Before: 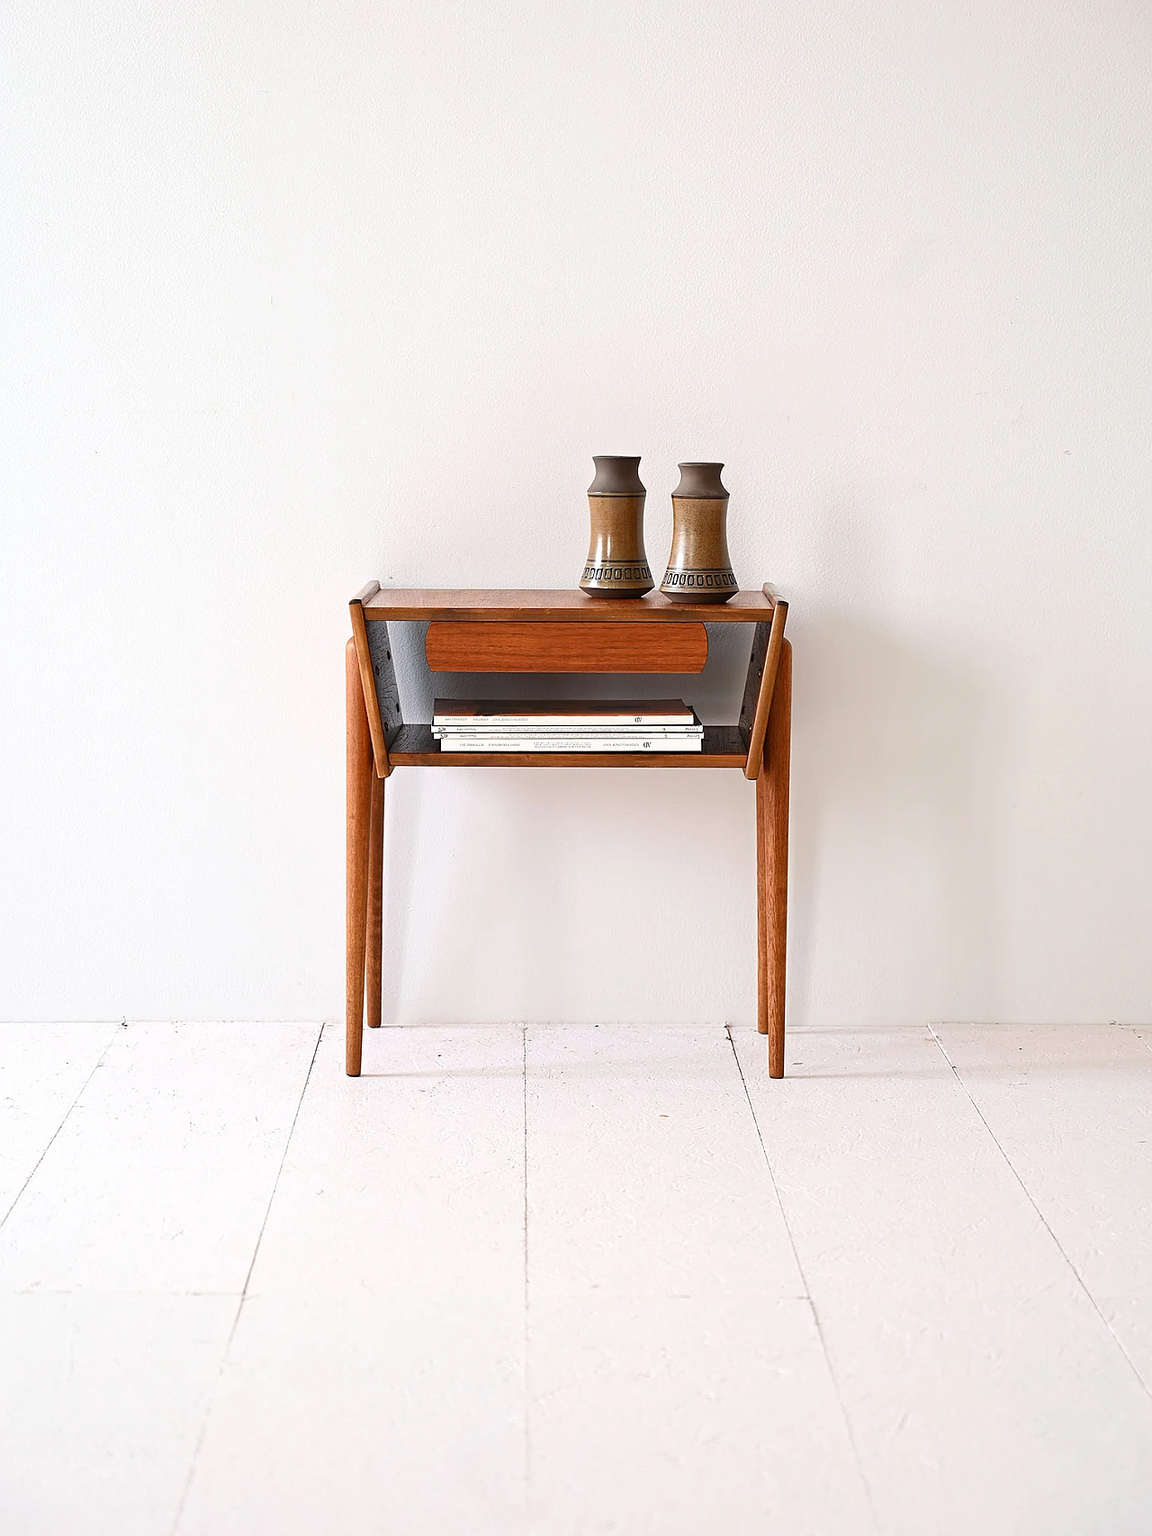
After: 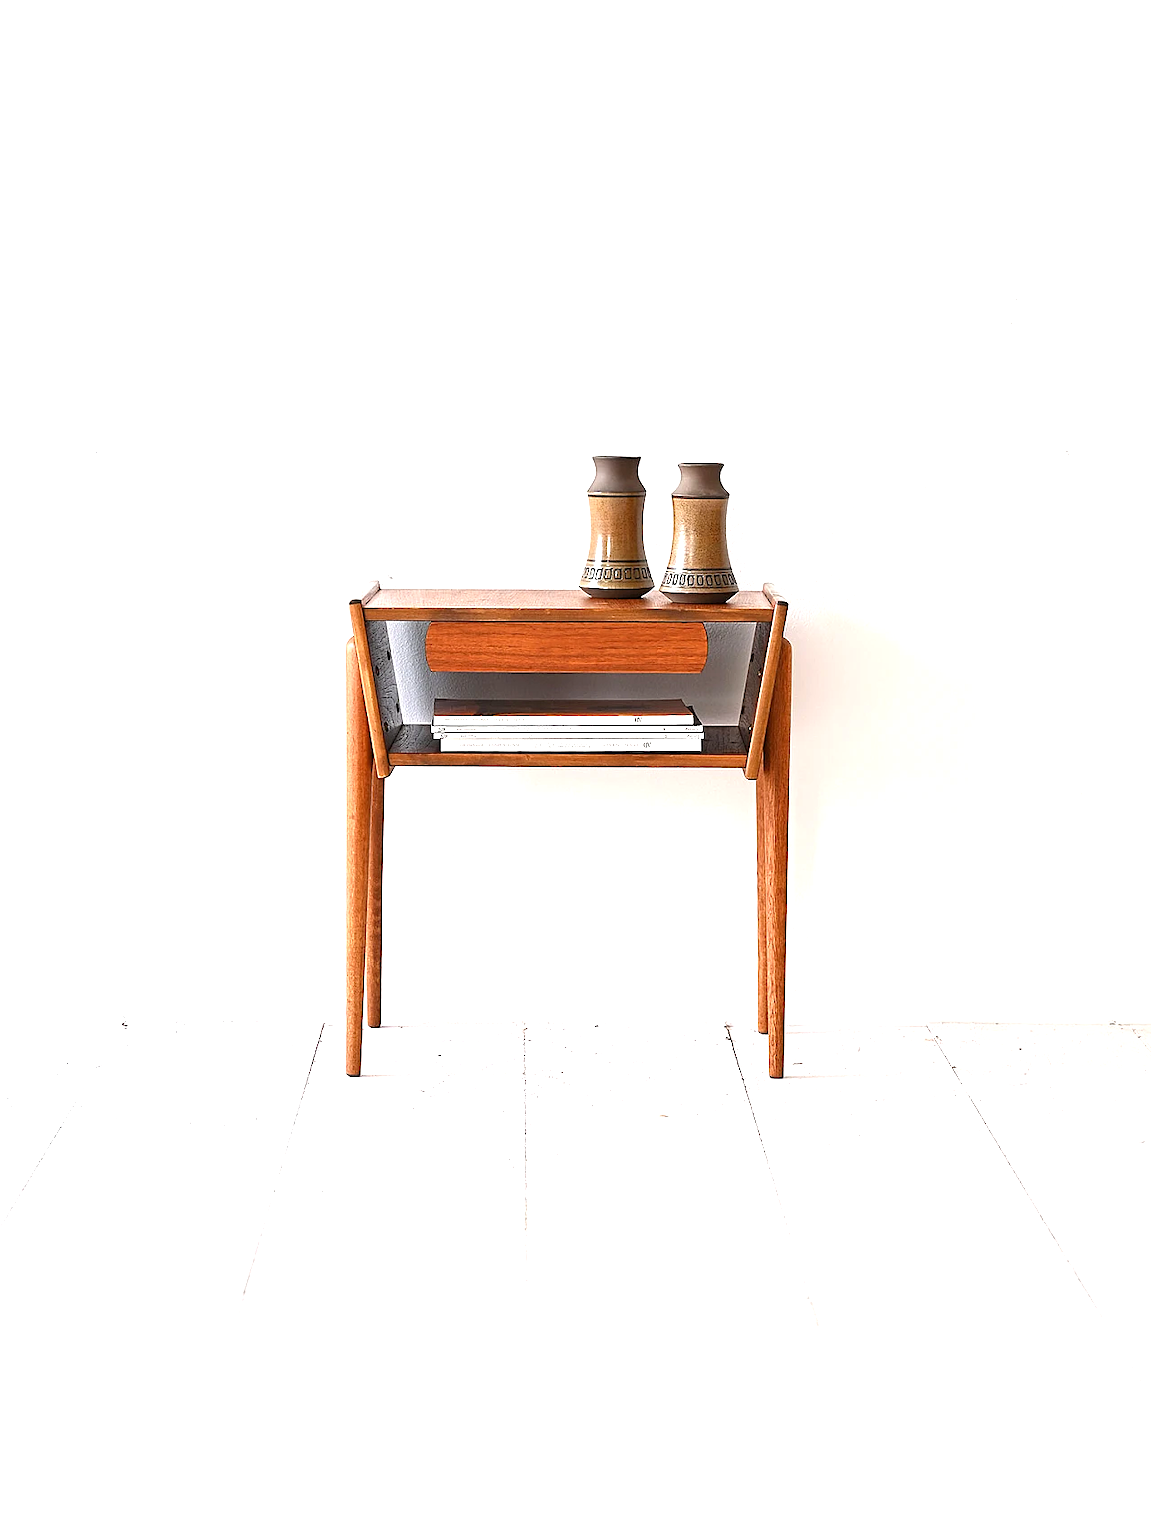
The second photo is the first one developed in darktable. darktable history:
sharpen: amount 0.2
exposure: black level correction 0, exposure 0.832 EV, compensate highlight preservation false
